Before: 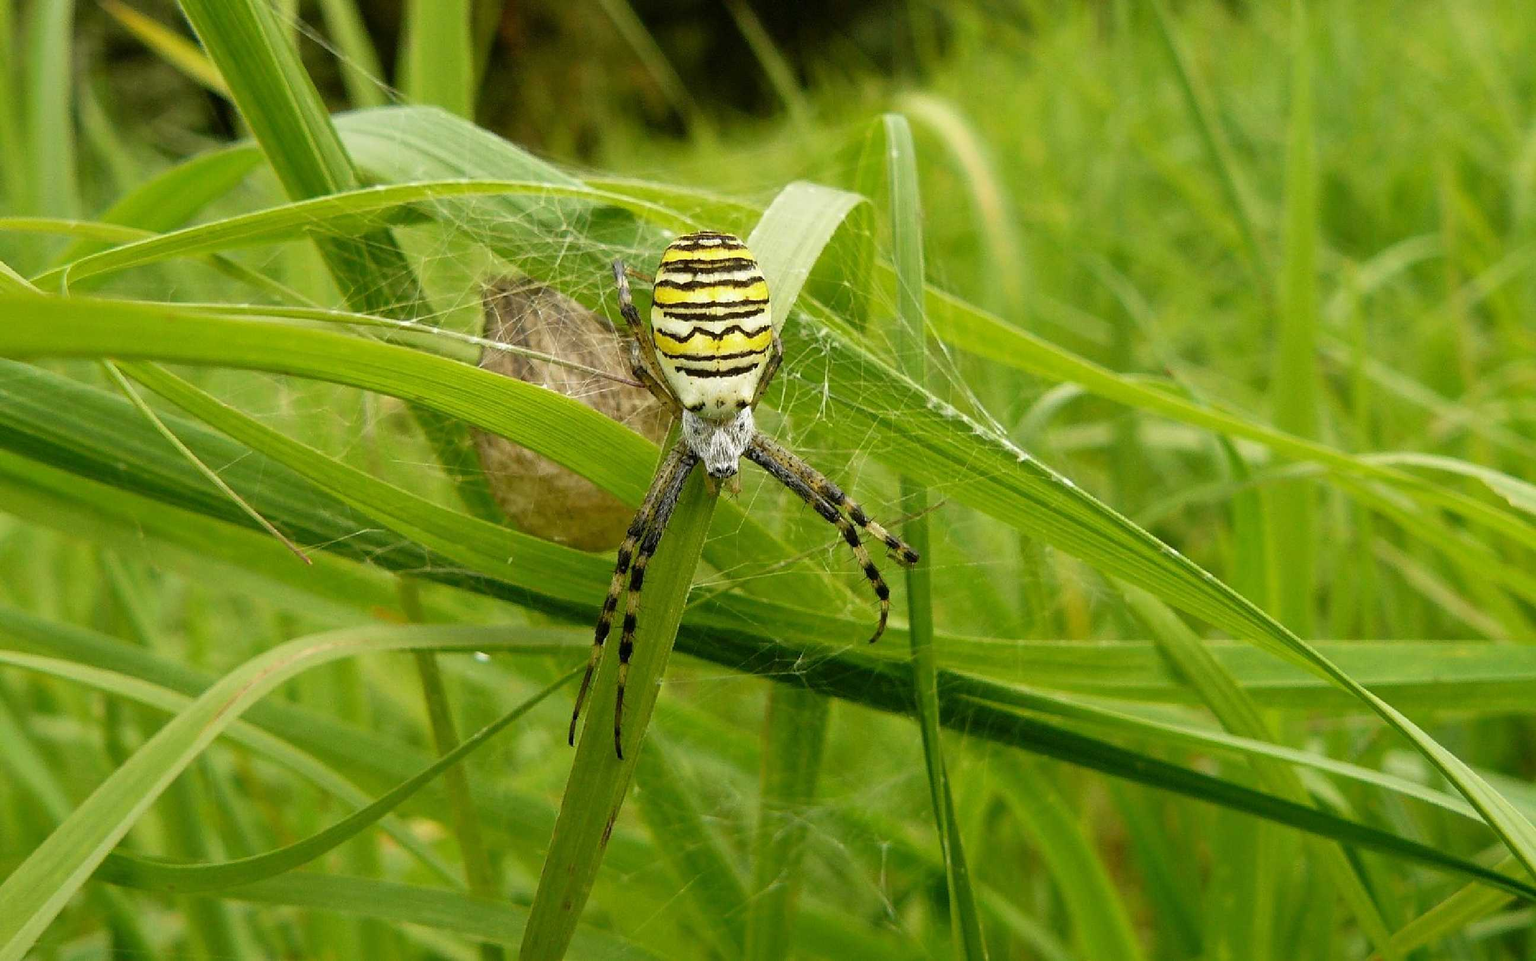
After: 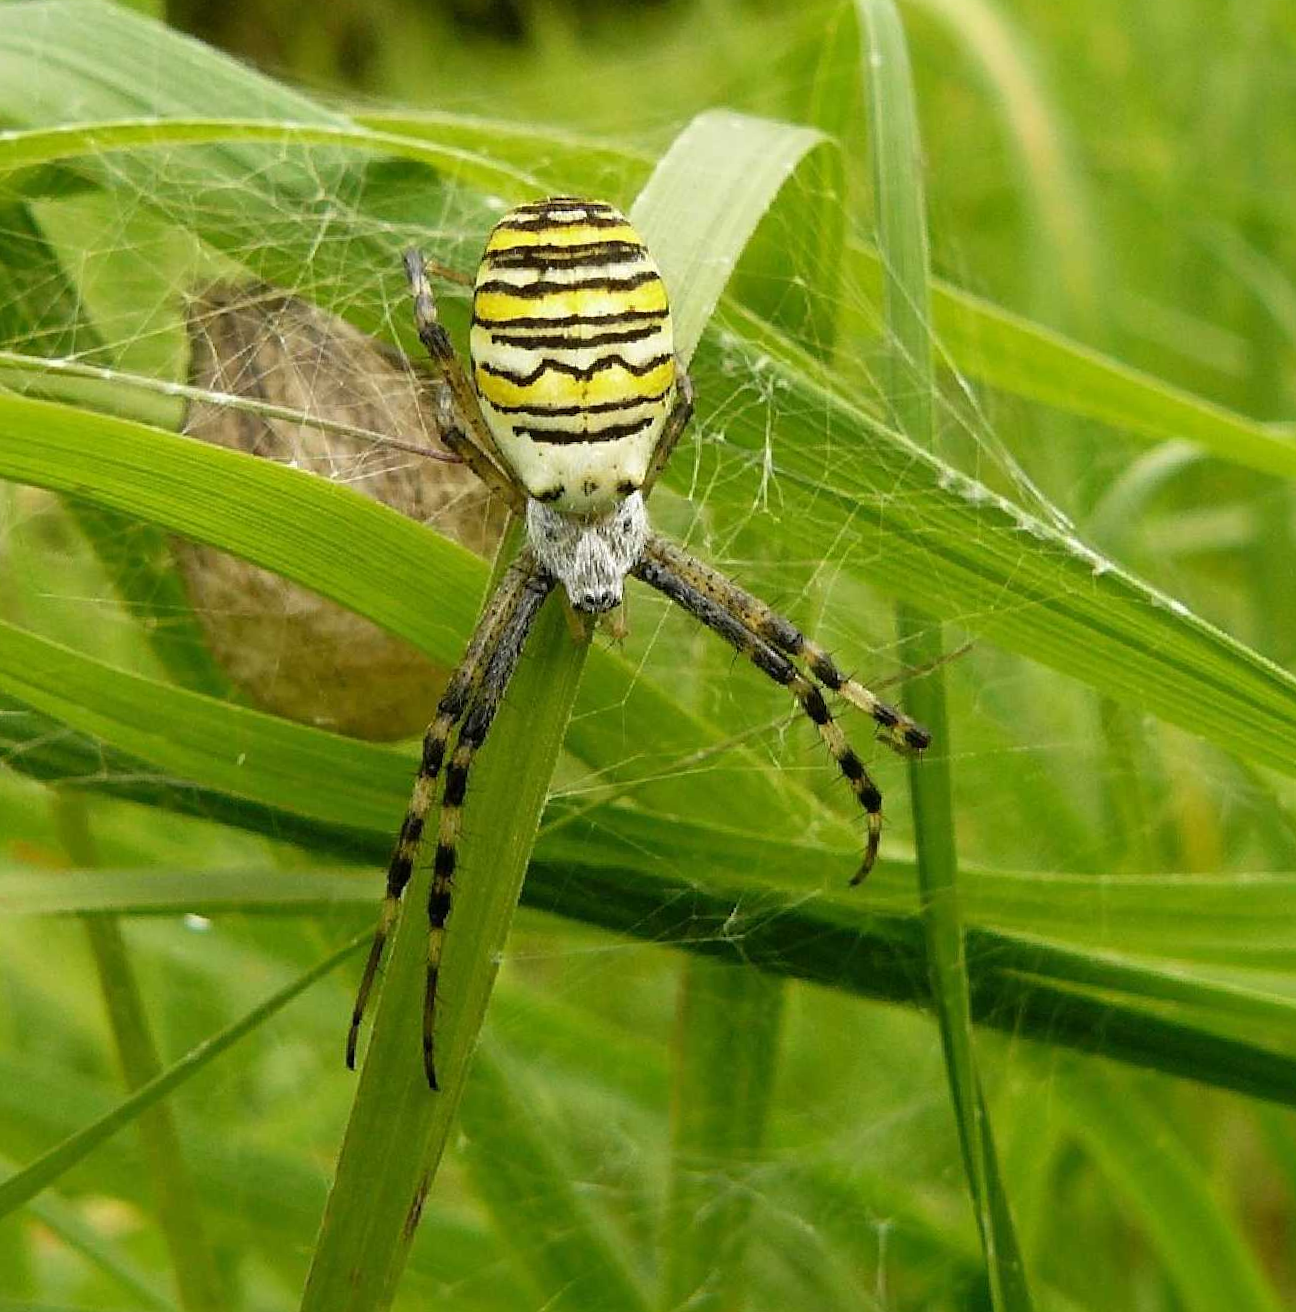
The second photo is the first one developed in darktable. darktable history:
rotate and perspective: rotation -1.17°, automatic cropping off
crop and rotate: angle 0.02°, left 24.353%, top 13.219%, right 26.156%, bottom 8.224%
